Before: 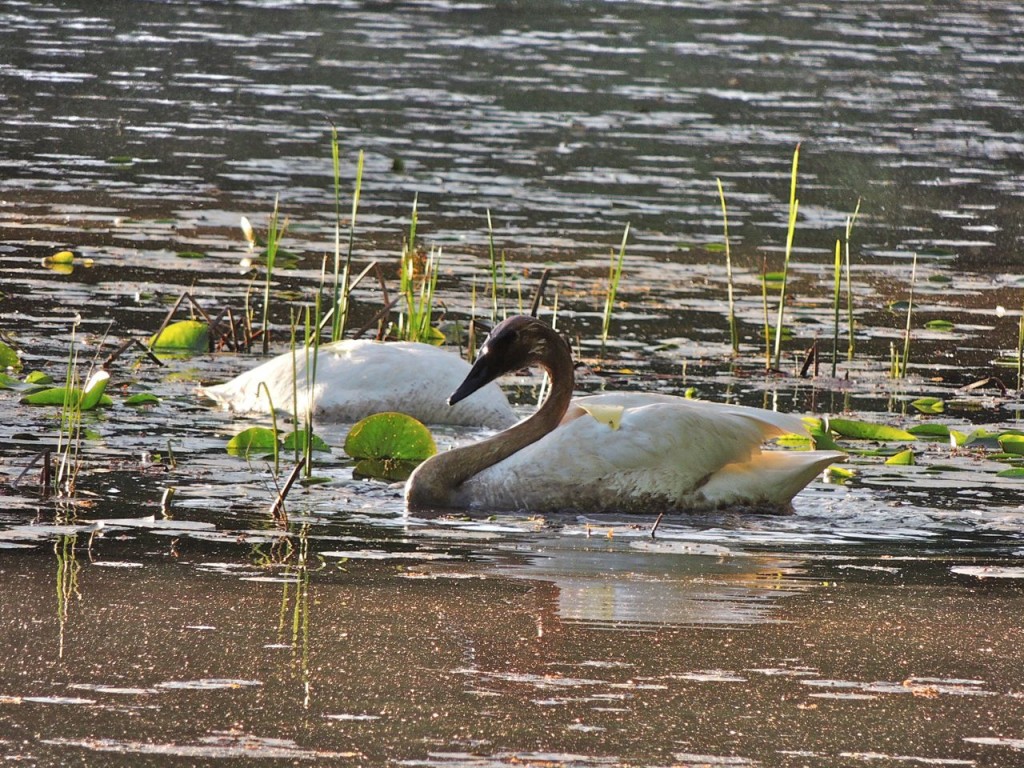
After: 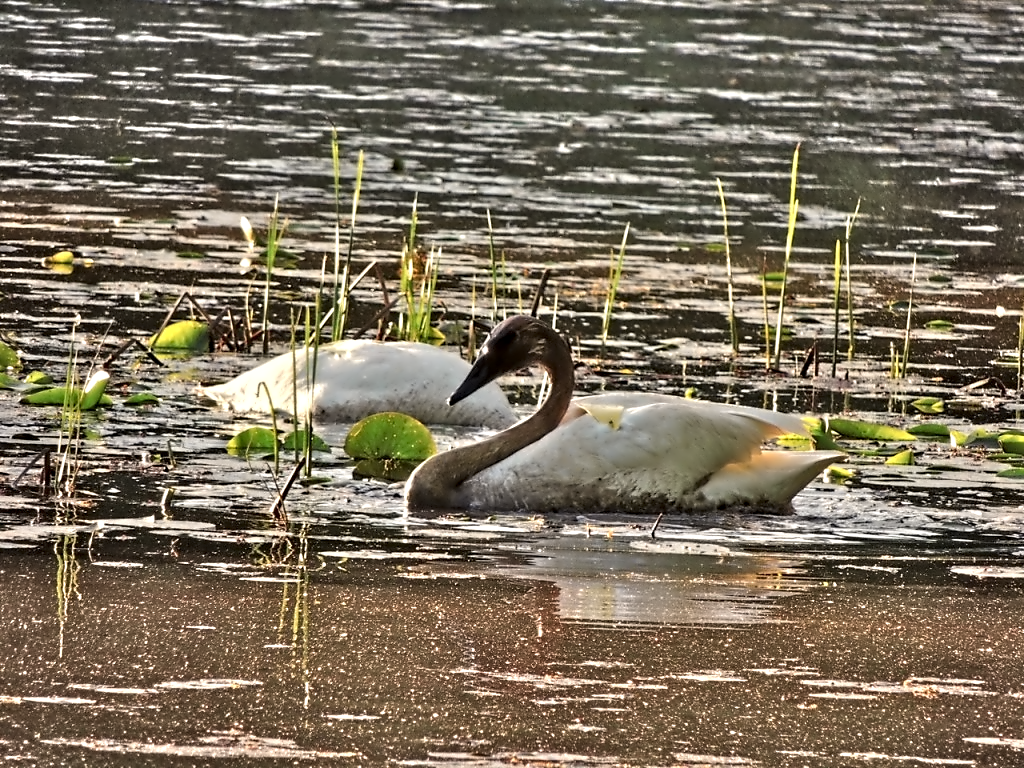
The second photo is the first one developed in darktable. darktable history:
contrast equalizer: octaves 7, y [[0.5, 0.542, 0.583, 0.625, 0.667, 0.708], [0.5 ×6], [0.5 ×6], [0, 0.033, 0.067, 0.1, 0.133, 0.167], [0, 0.05, 0.1, 0.15, 0.2, 0.25]]
white balance: red 1.045, blue 0.932
